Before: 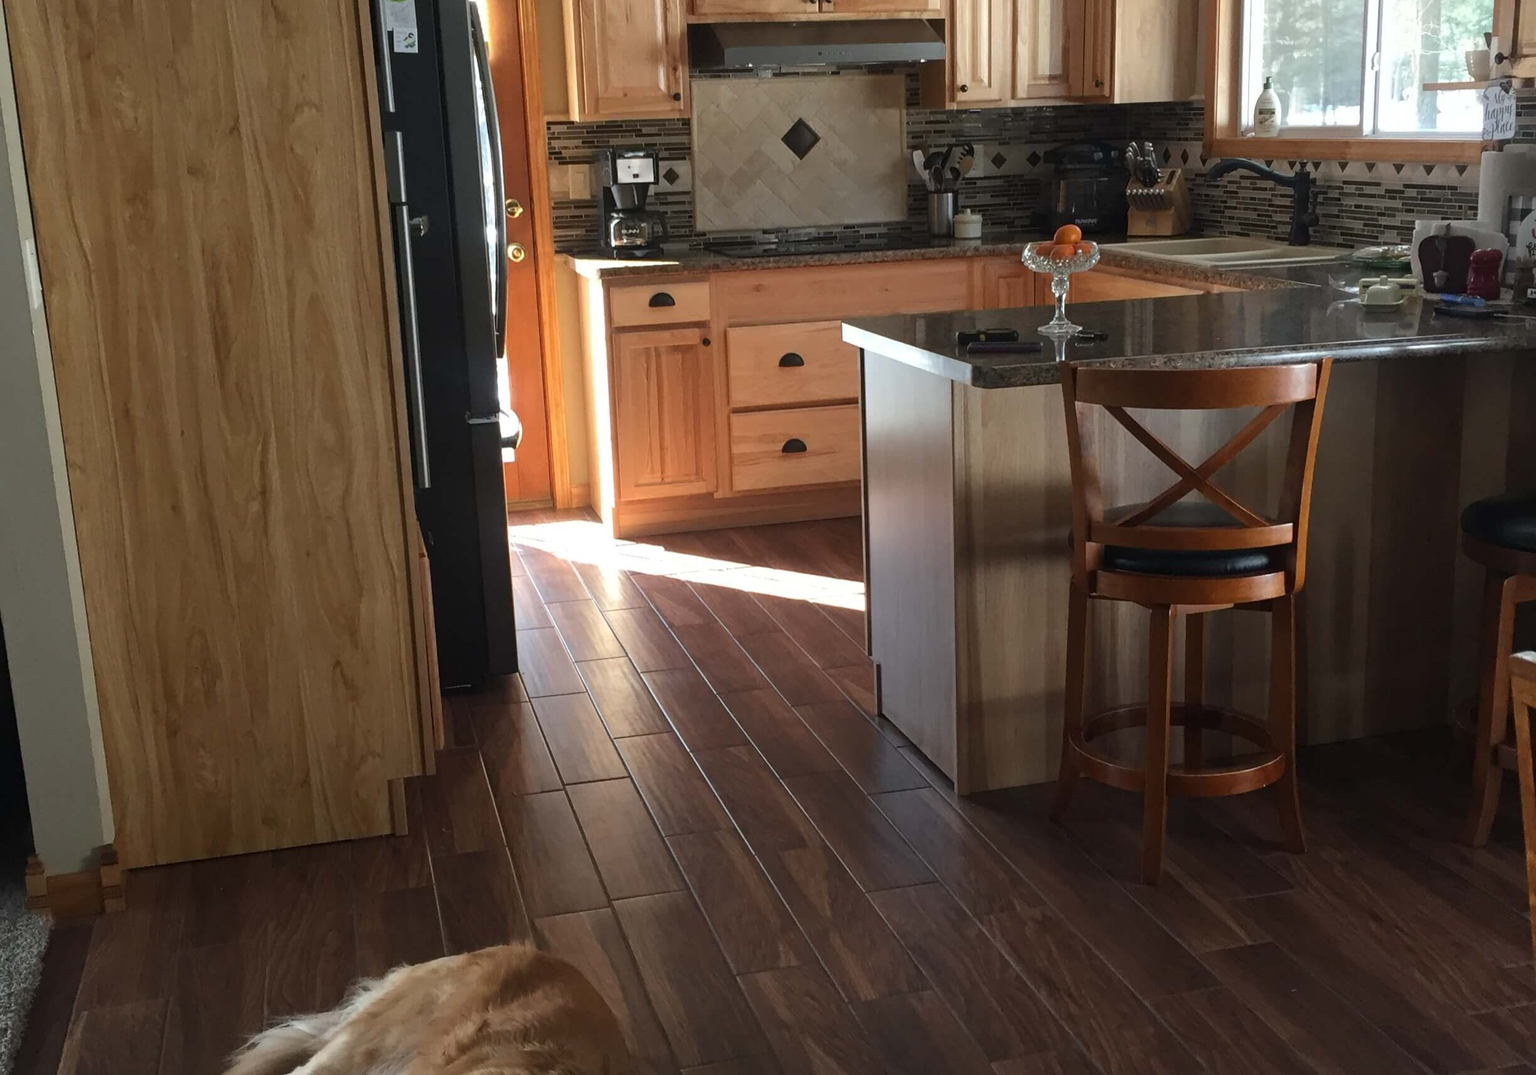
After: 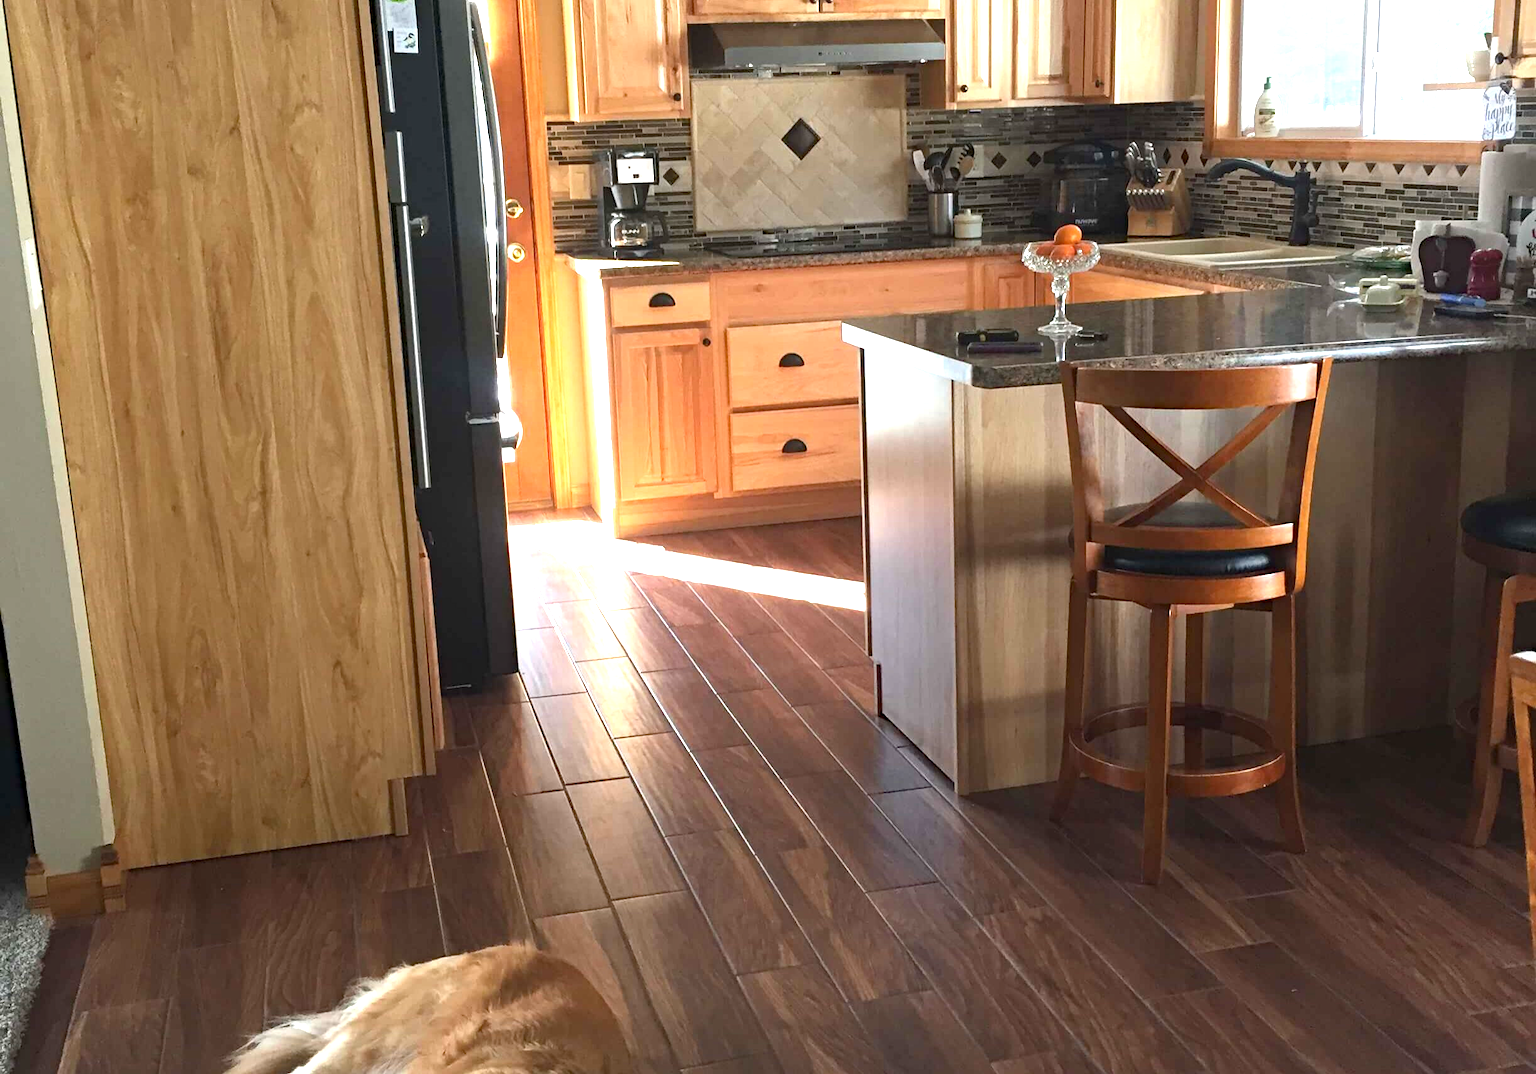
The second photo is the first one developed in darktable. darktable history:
exposure: black level correction 0, exposure 1.45 EV, compensate exposure bias true, compensate highlight preservation false
haze removal: compatibility mode true, adaptive false
